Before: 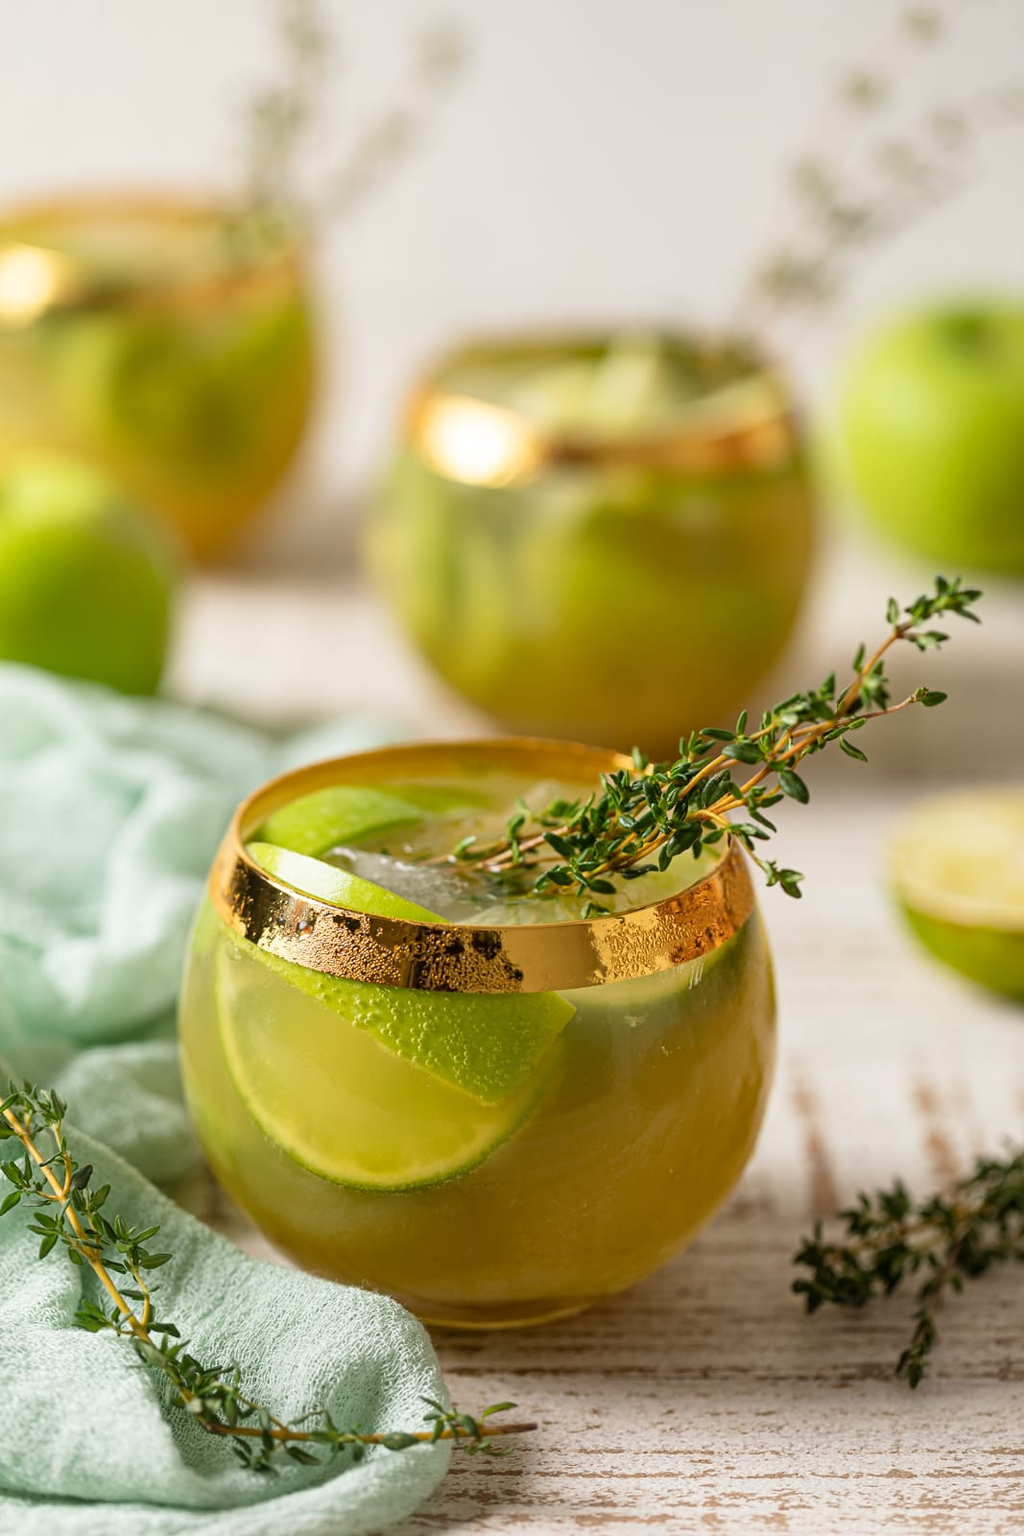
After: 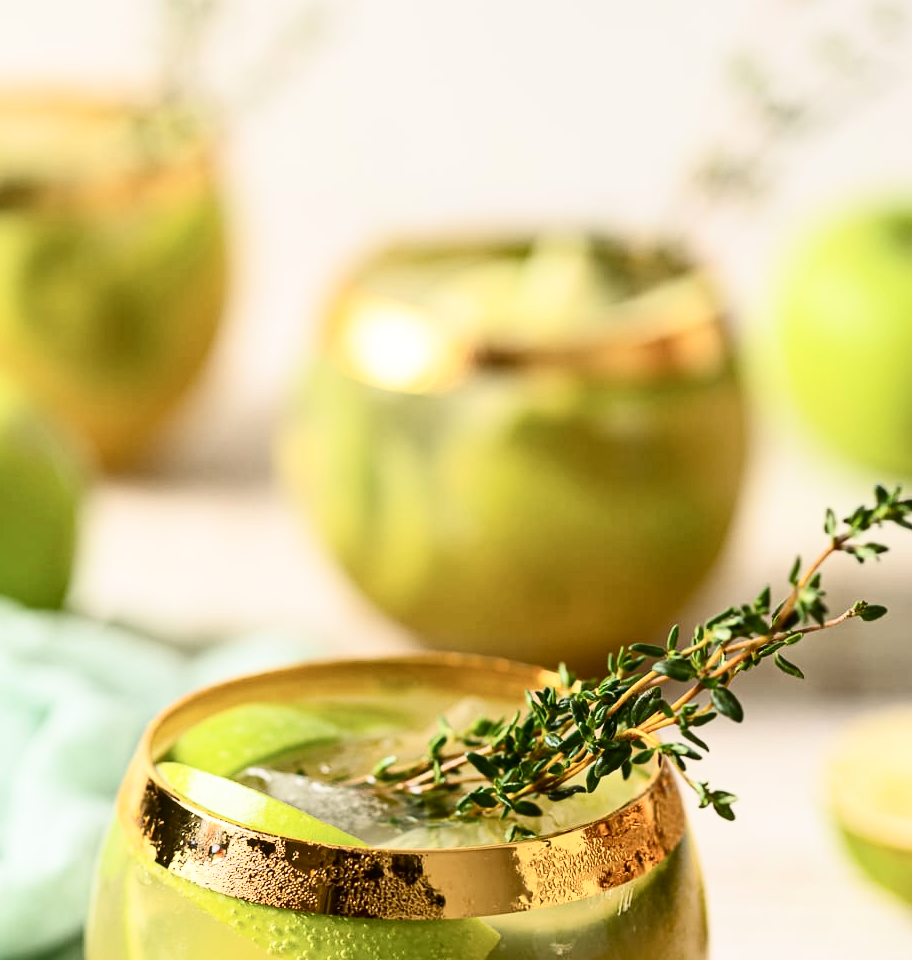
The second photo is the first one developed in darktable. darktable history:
crop and rotate: left 9.428%, top 7.206%, right 5.047%, bottom 32.773%
contrast brightness saturation: contrast 0.372, brightness 0.107
exposure: compensate exposure bias true, compensate highlight preservation false
